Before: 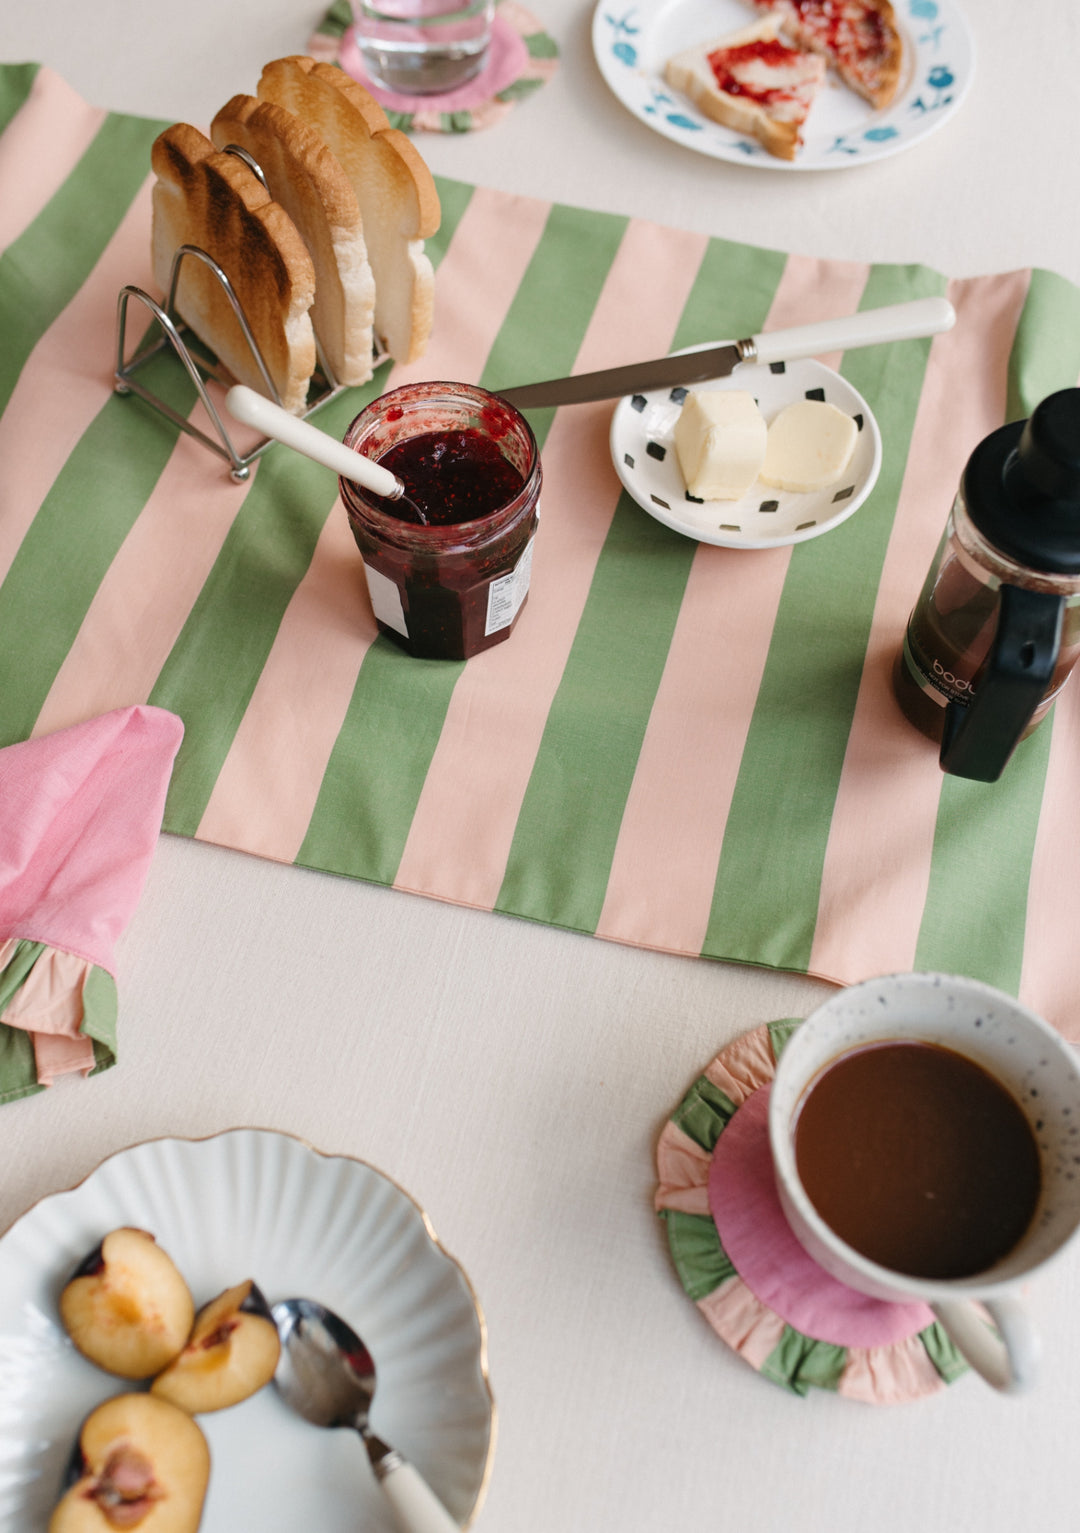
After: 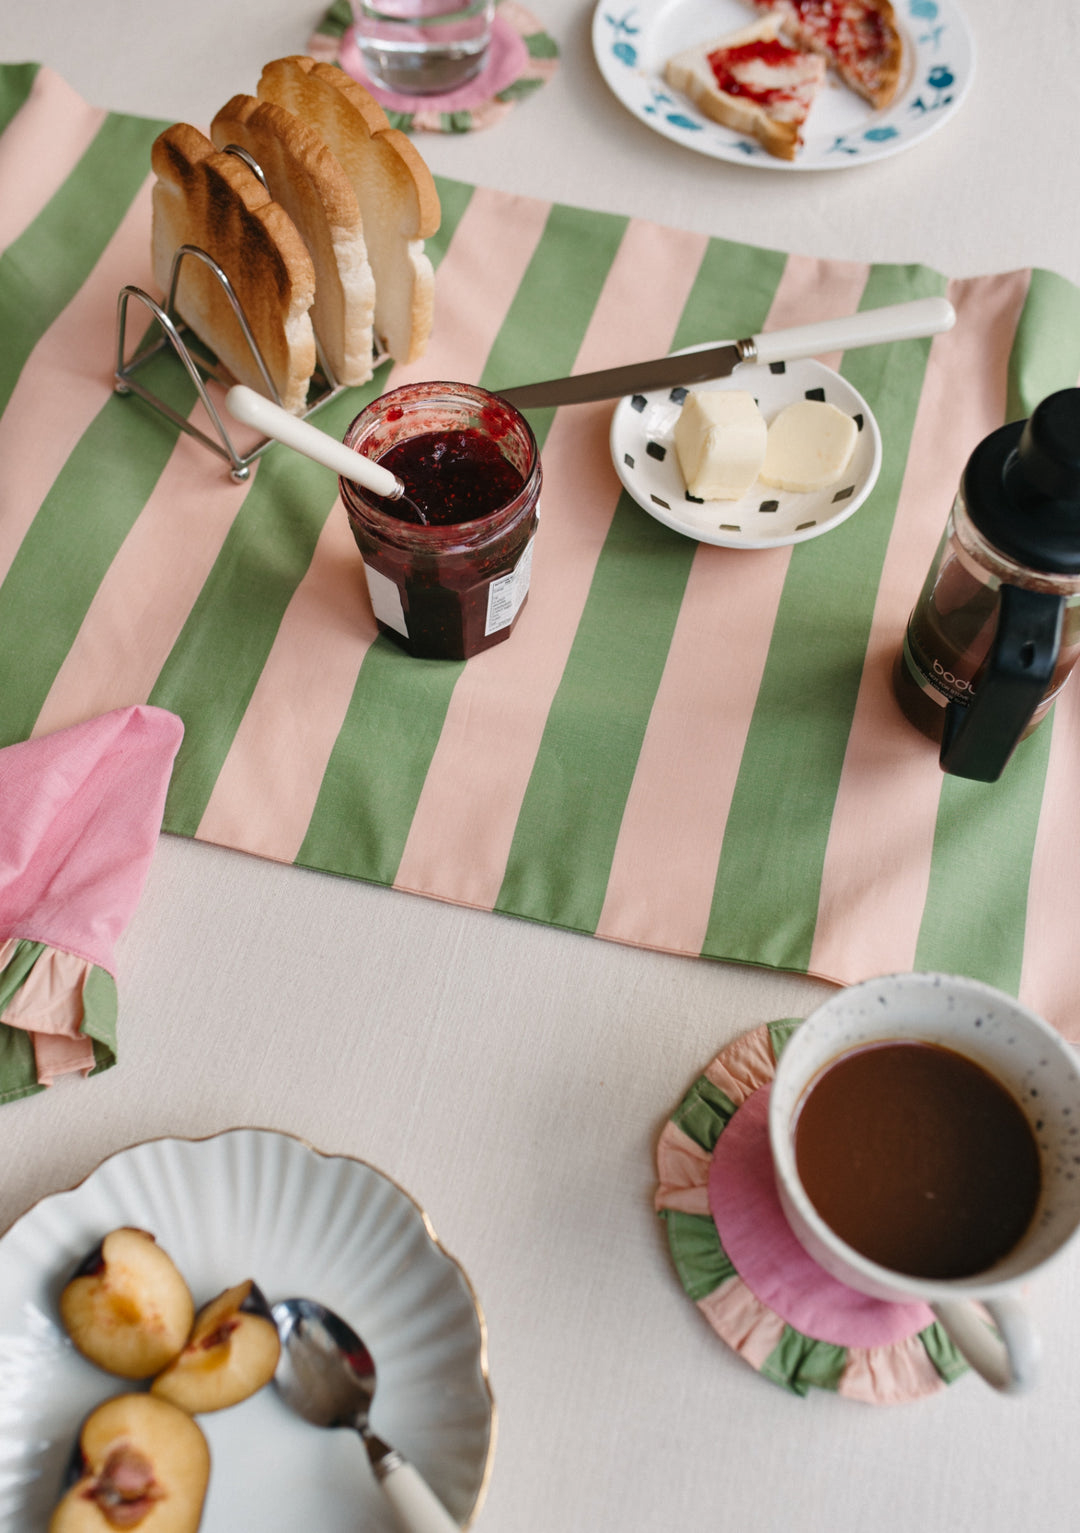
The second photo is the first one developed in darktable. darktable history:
shadows and highlights: shadows 32.83, highlights -47.7, soften with gaussian
